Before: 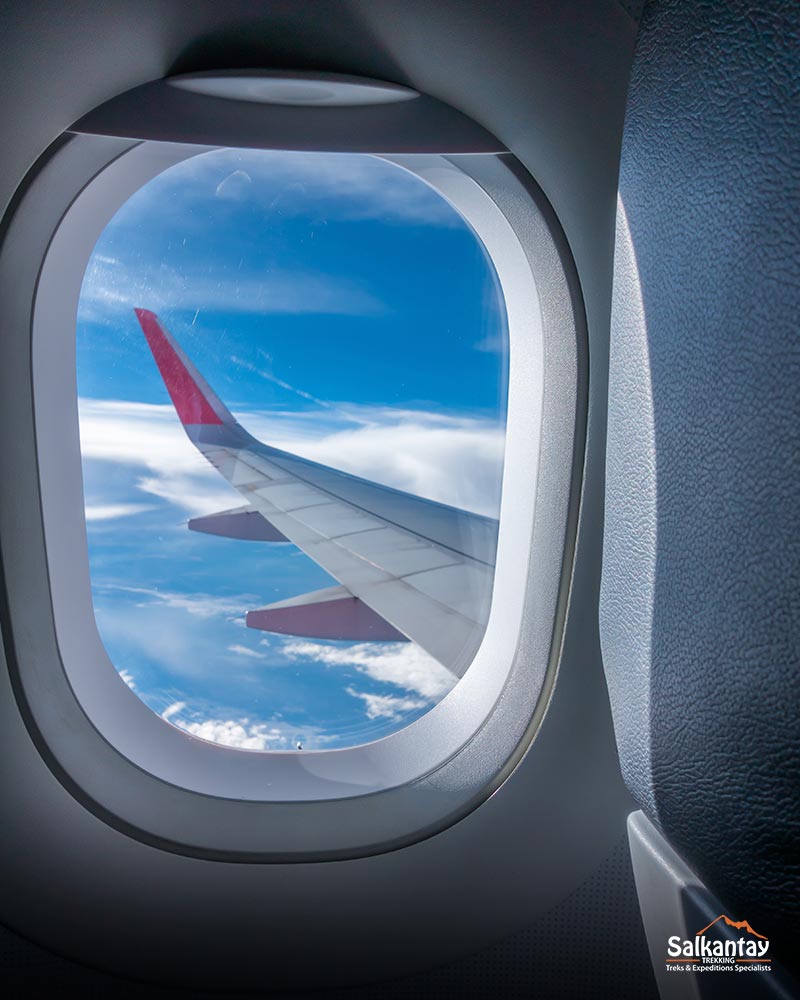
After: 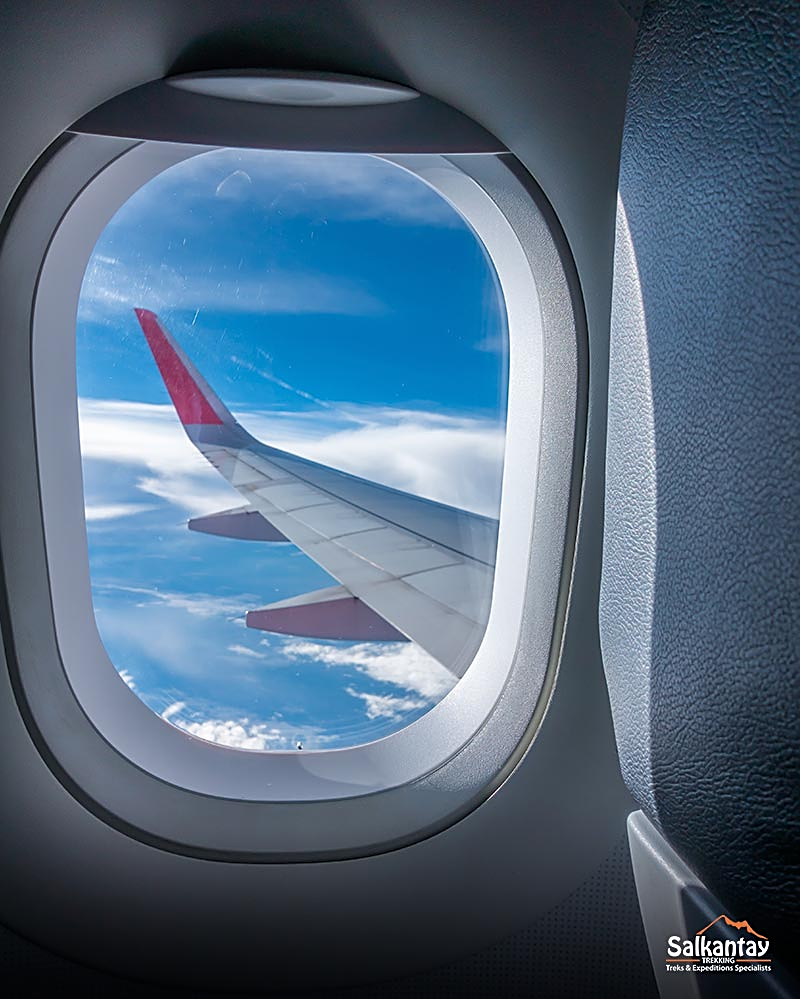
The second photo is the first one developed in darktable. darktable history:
white balance: emerald 1
sharpen: amount 0.6
color balance rgb: on, module defaults
crop: bottom 0.071%
